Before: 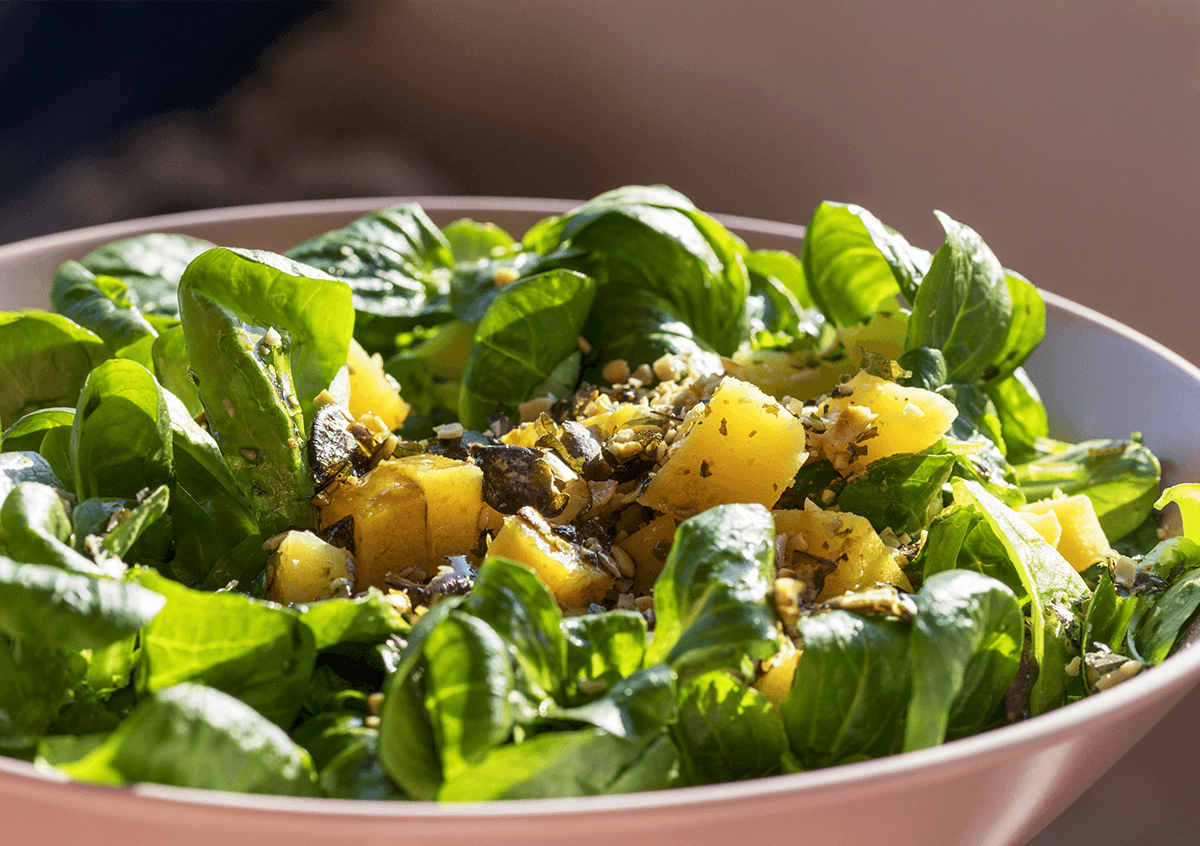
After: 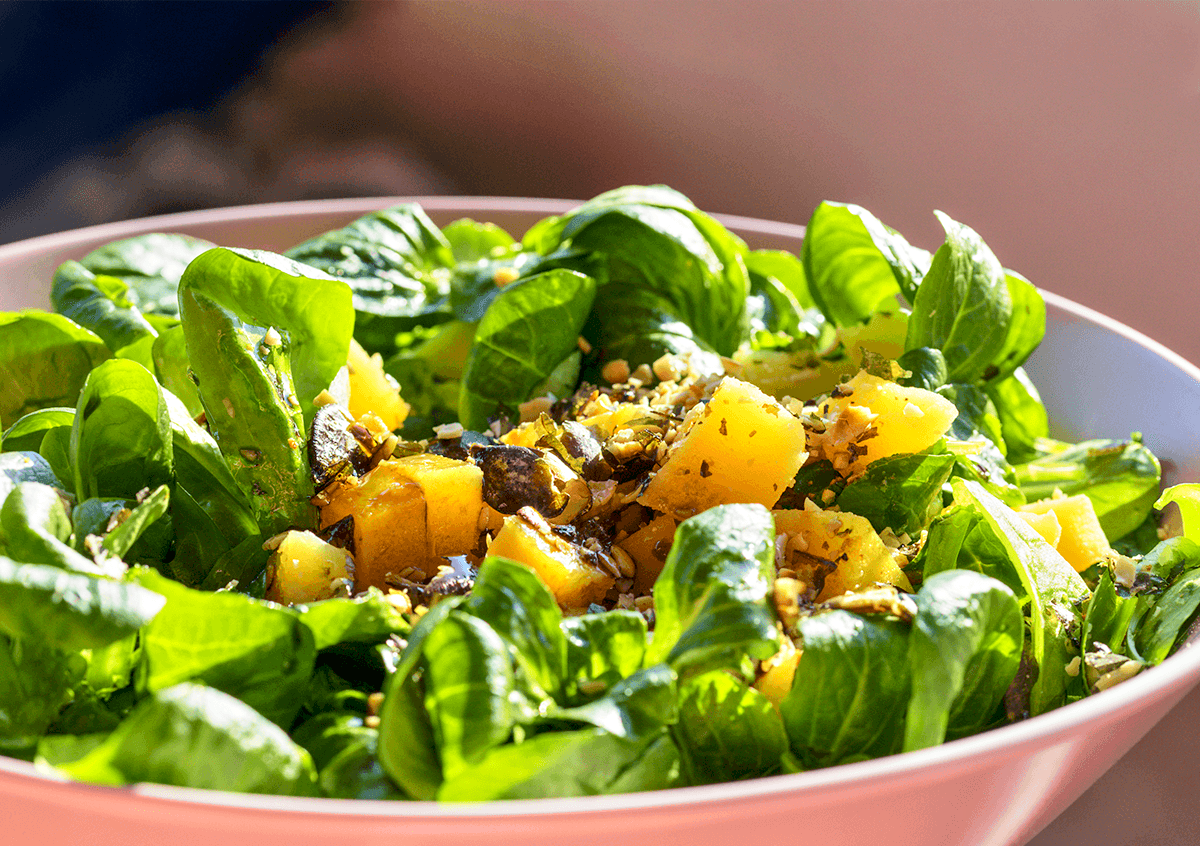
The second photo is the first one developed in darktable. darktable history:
tone equalizer: -8 EV 1 EV, -7 EV 1 EV, -6 EV 1 EV, -5 EV 1 EV, -4 EV 1 EV, -3 EV 0.75 EV, -2 EV 0.5 EV, -1 EV 0.25 EV
tone curve: curves: ch0 [(0, 0) (0.126, 0.086) (0.338, 0.327) (0.494, 0.55) (0.703, 0.762) (1, 1)]; ch1 [(0, 0) (0.346, 0.324) (0.45, 0.431) (0.5, 0.5) (0.522, 0.517) (0.55, 0.578) (1, 1)]; ch2 [(0, 0) (0.44, 0.424) (0.501, 0.499) (0.554, 0.563) (0.622, 0.667) (0.707, 0.746) (1, 1)], color space Lab, independent channels, preserve colors none
color balance: mode lift, gamma, gain (sRGB), lift [0.97, 1, 1, 1], gamma [1.03, 1, 1, 1]
